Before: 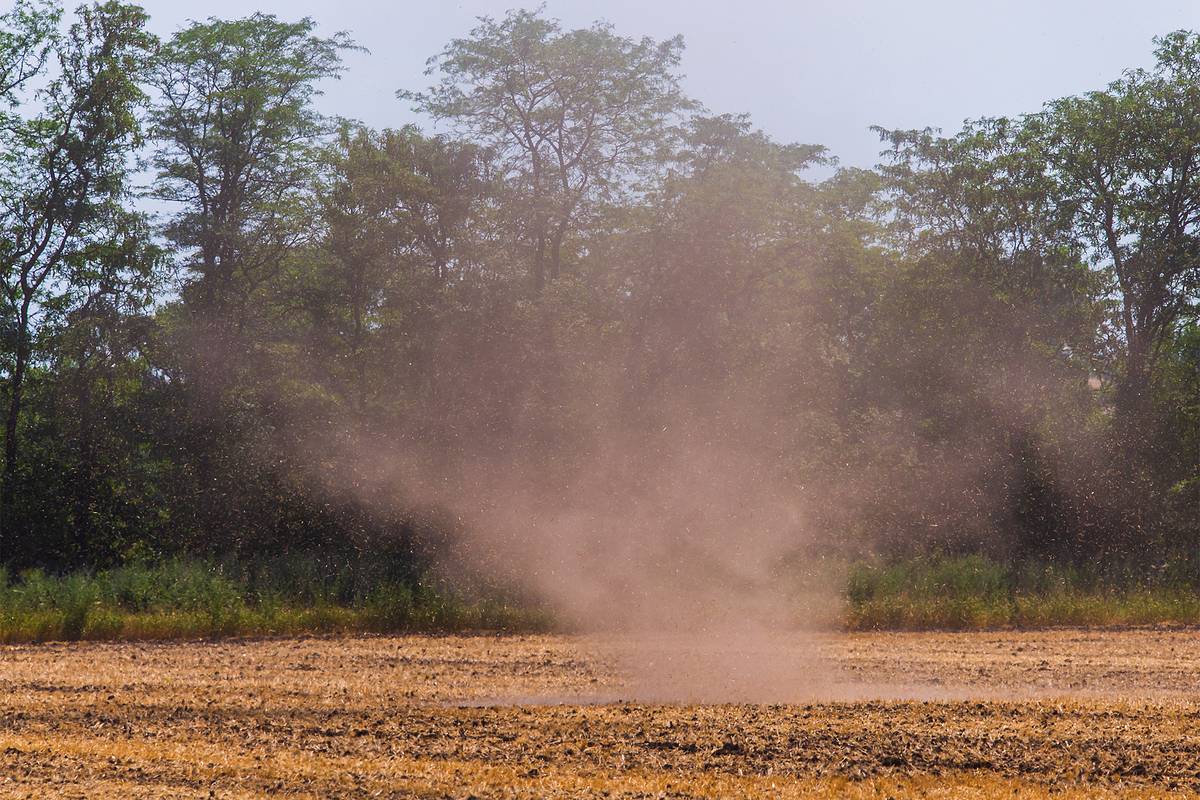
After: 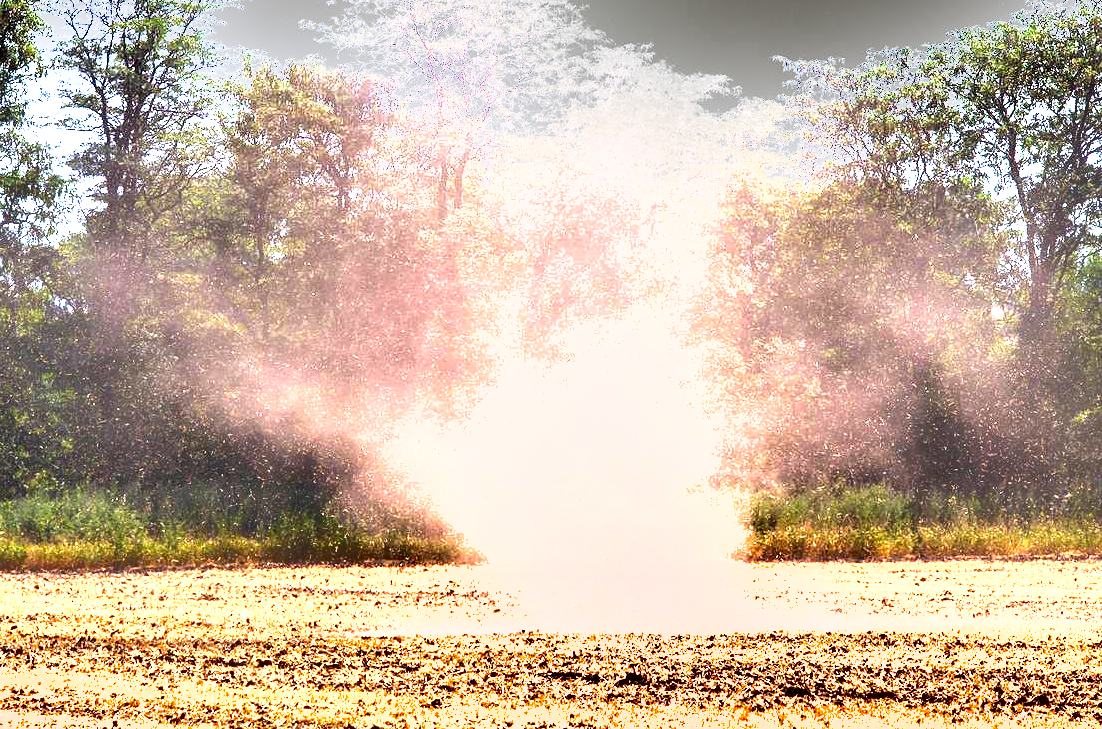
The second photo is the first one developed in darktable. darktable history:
crop and rotate: left 8.164%, top 8.806%
shadows and highlights: shadows 6.63, soften with gaussian
exposure: black level correction 0, exposure 2.397 EV, compensate highlight preservation false
